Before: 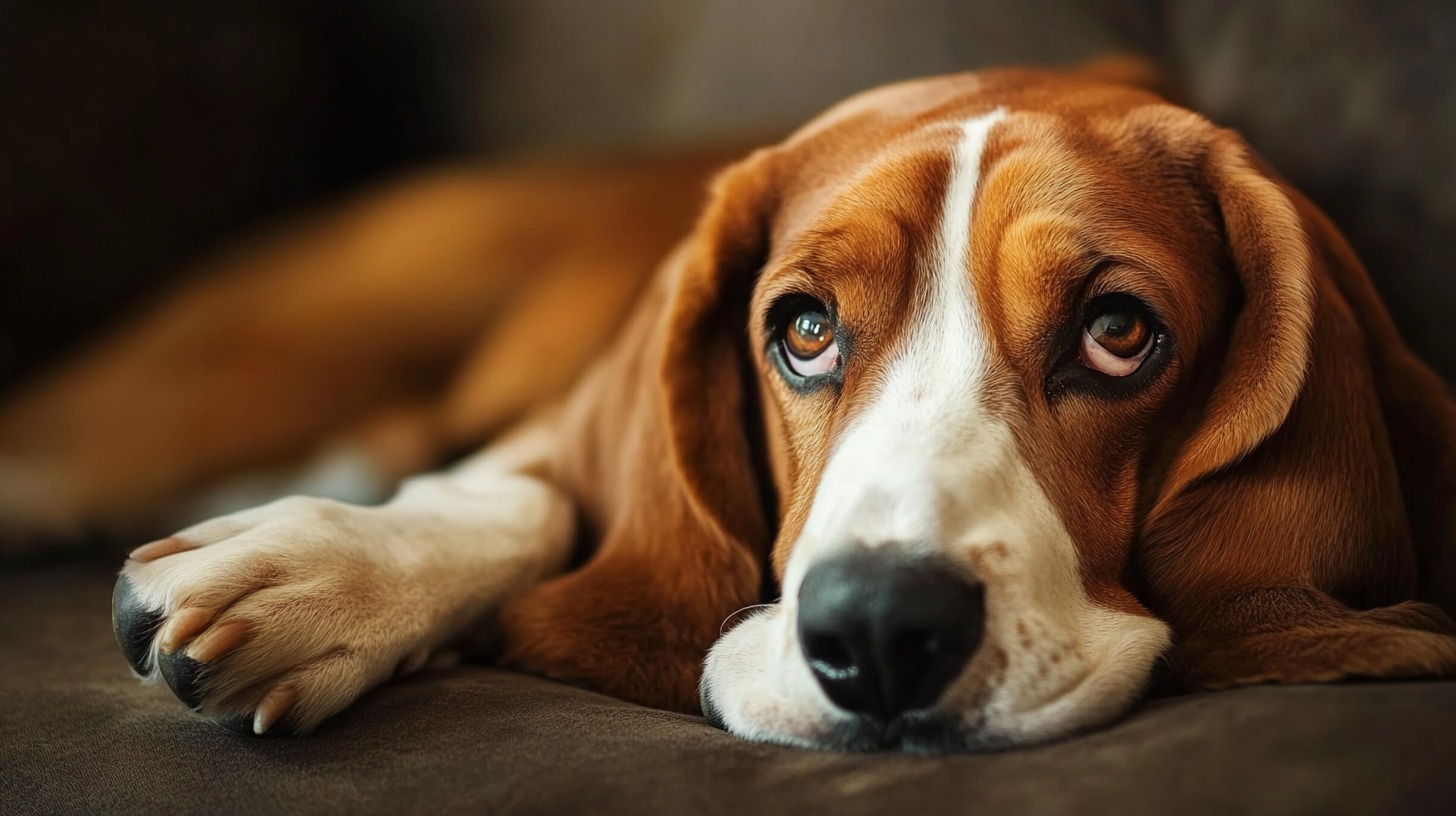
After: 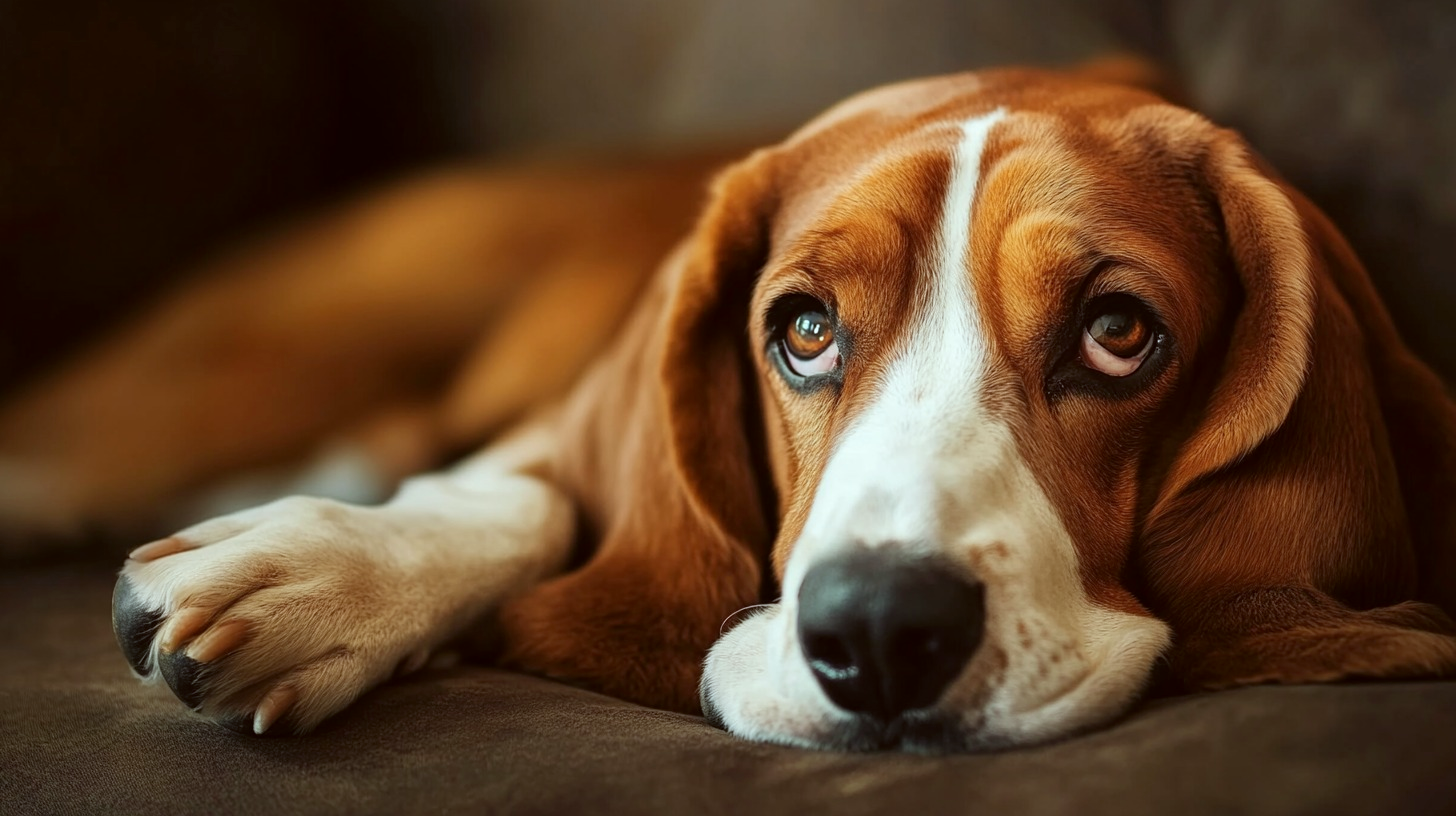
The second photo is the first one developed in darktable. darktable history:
color correction: highlights a* -4.95, highlights b* -3.87, shadows a* 4.08, shadows b* 4.21
